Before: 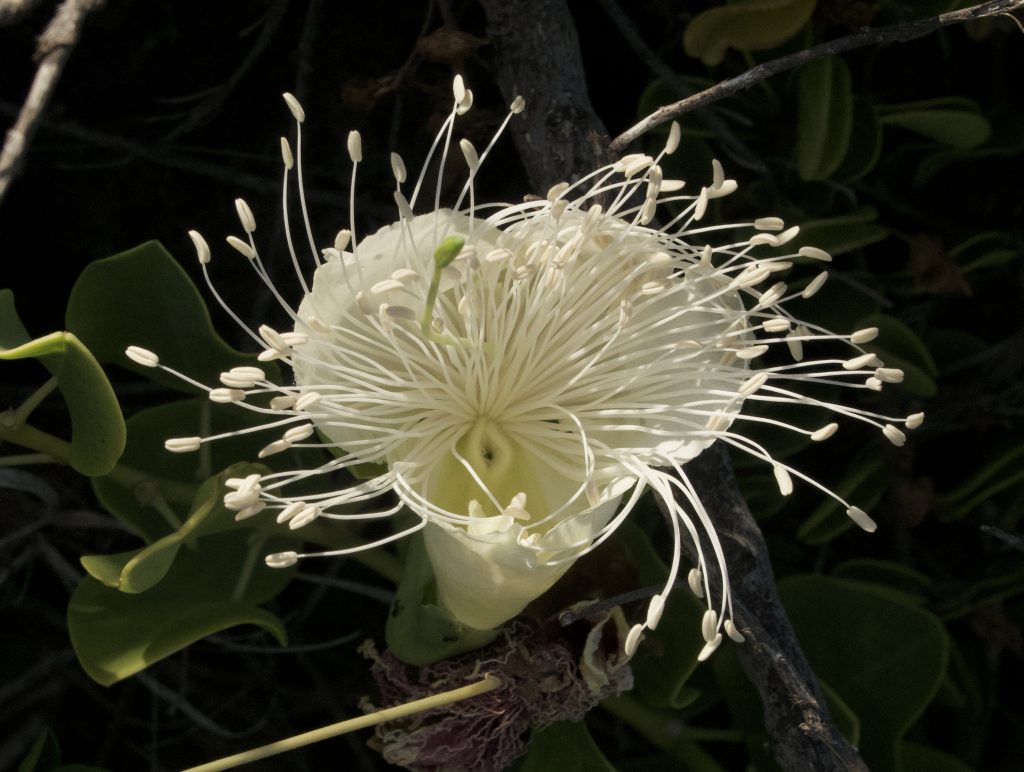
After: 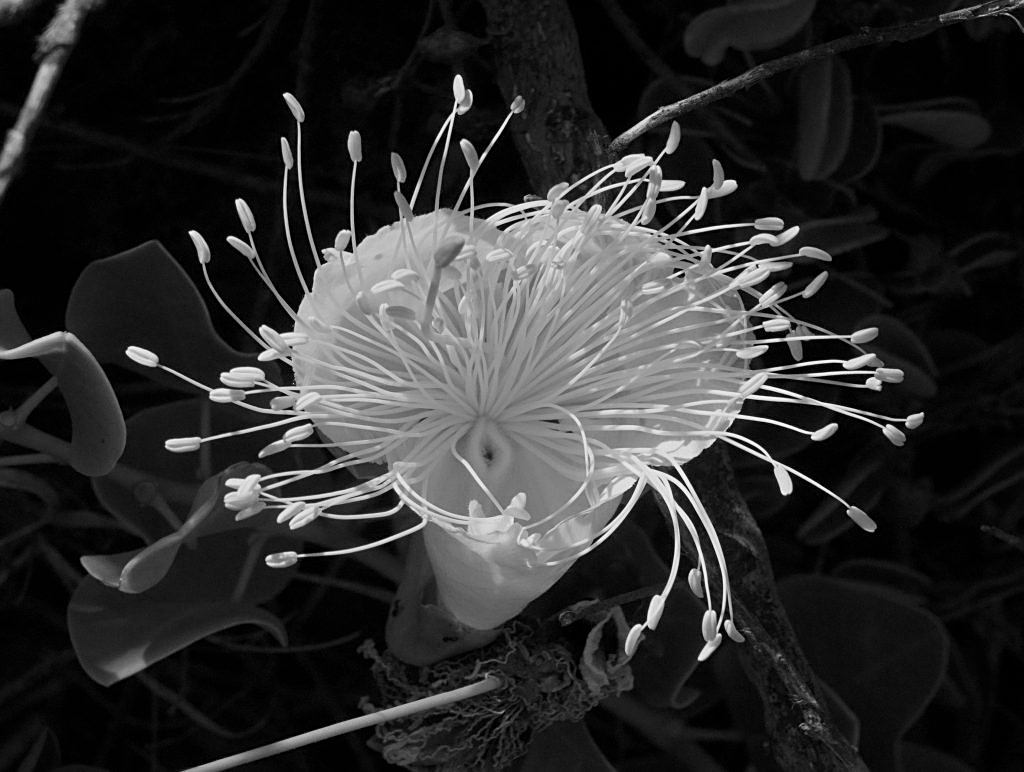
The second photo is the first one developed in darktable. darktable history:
color zones: curves: ch2 [(0, 0.5) (0.143, 0.517) (0.286, 0.571) (0.429, 0.522) (0.571, 0.5) (0.714, 0.5) (0.857, 0.5) (1, 0.5)]
monochrome: on, module defaults
exposure: exposure -0.293 EV, compensate highlight preservation false
sharpen: radius 1.967
